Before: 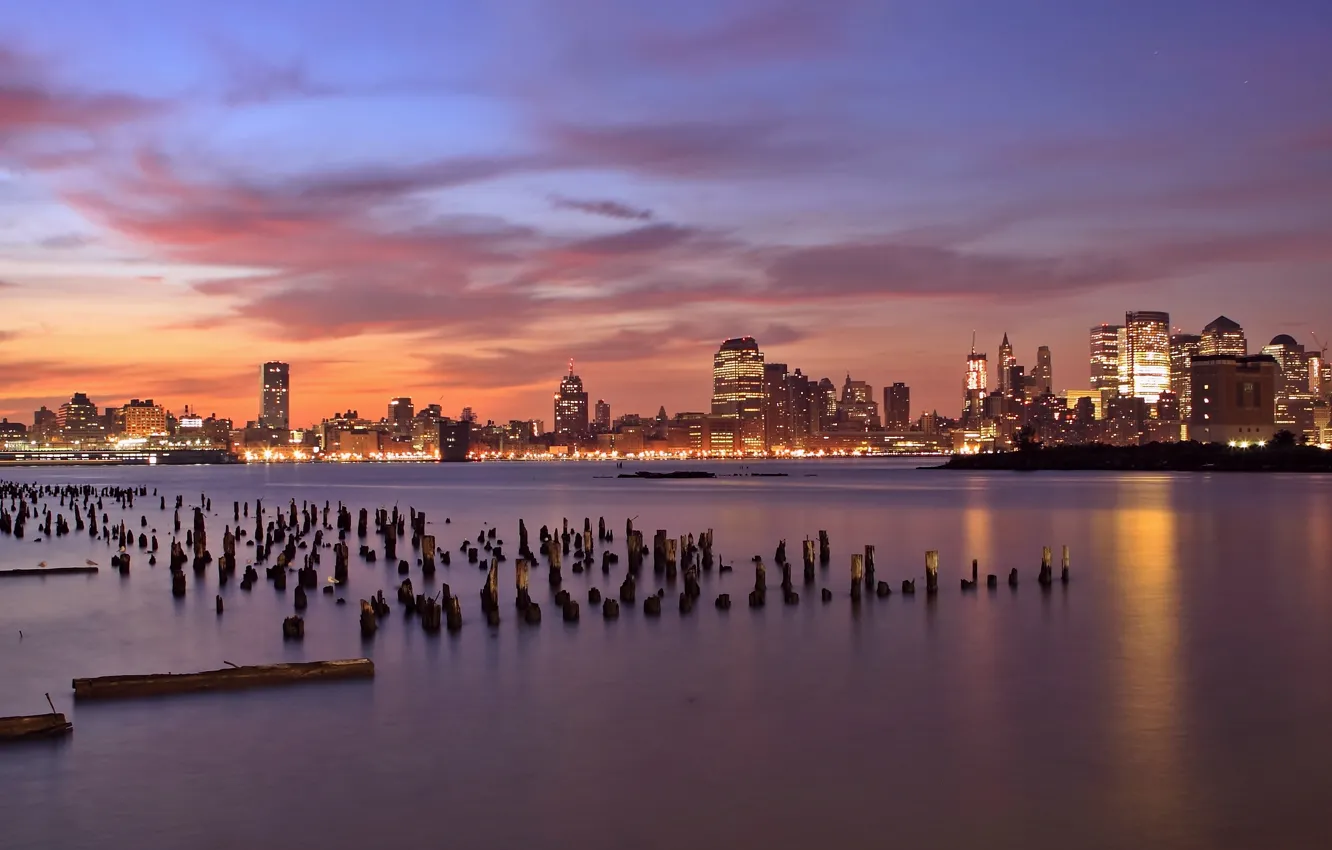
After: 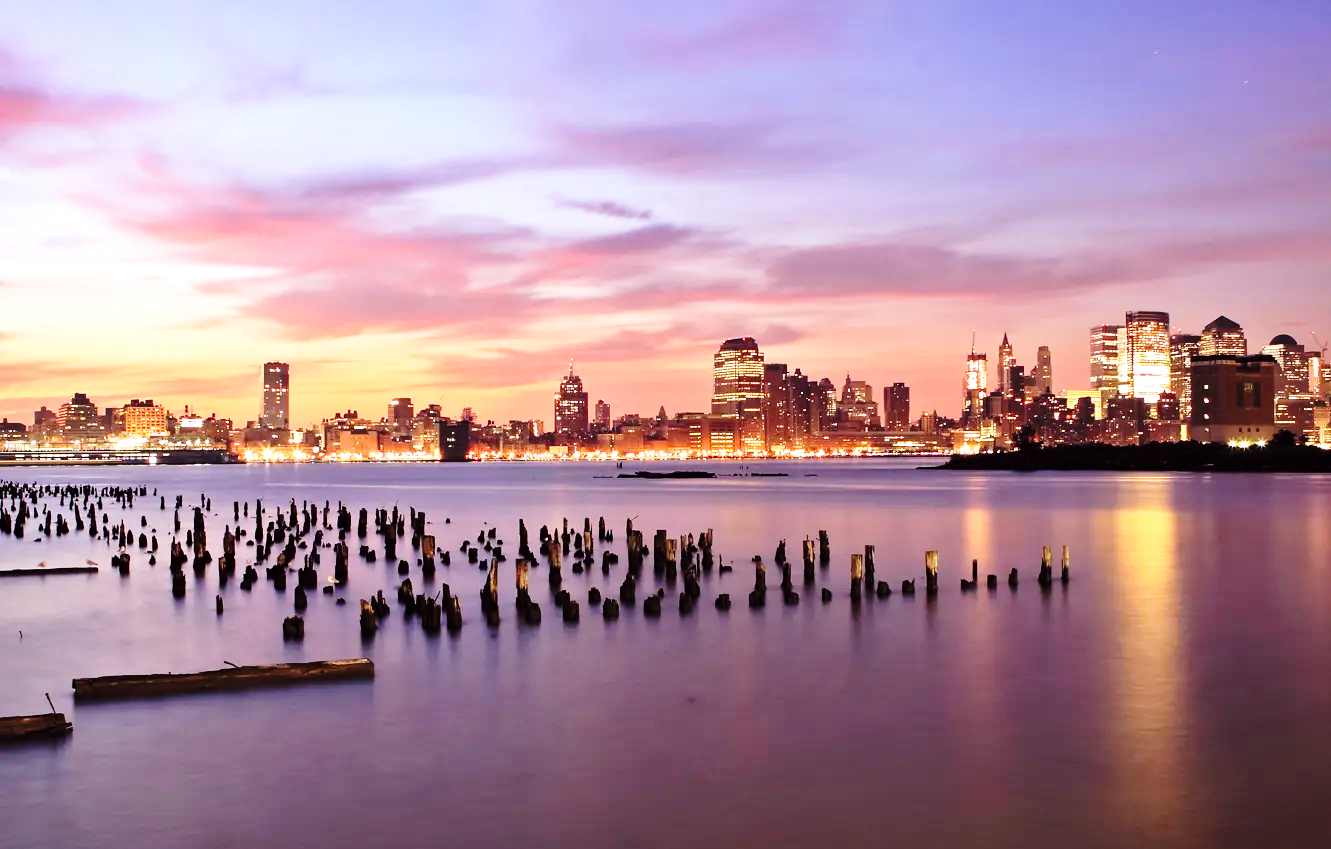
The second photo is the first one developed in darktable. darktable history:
tone equalizer: -8 EV -0.754 EV, -7 EV -0.712 EV, -6 EV -0.576 EV, -5 EV -0.368 EV, -3 EV 0.4 EV, -2 EV 0.6 EV, -1 EV 0.682 EV, +0 EV 0.766 EV
base curve: curves: ch0 [(0, 0) (0.028, 0.03) (0.121, 0.232) (0.46, 0.748) (0.859, 0.968) (1, 1)], preserve colors none
